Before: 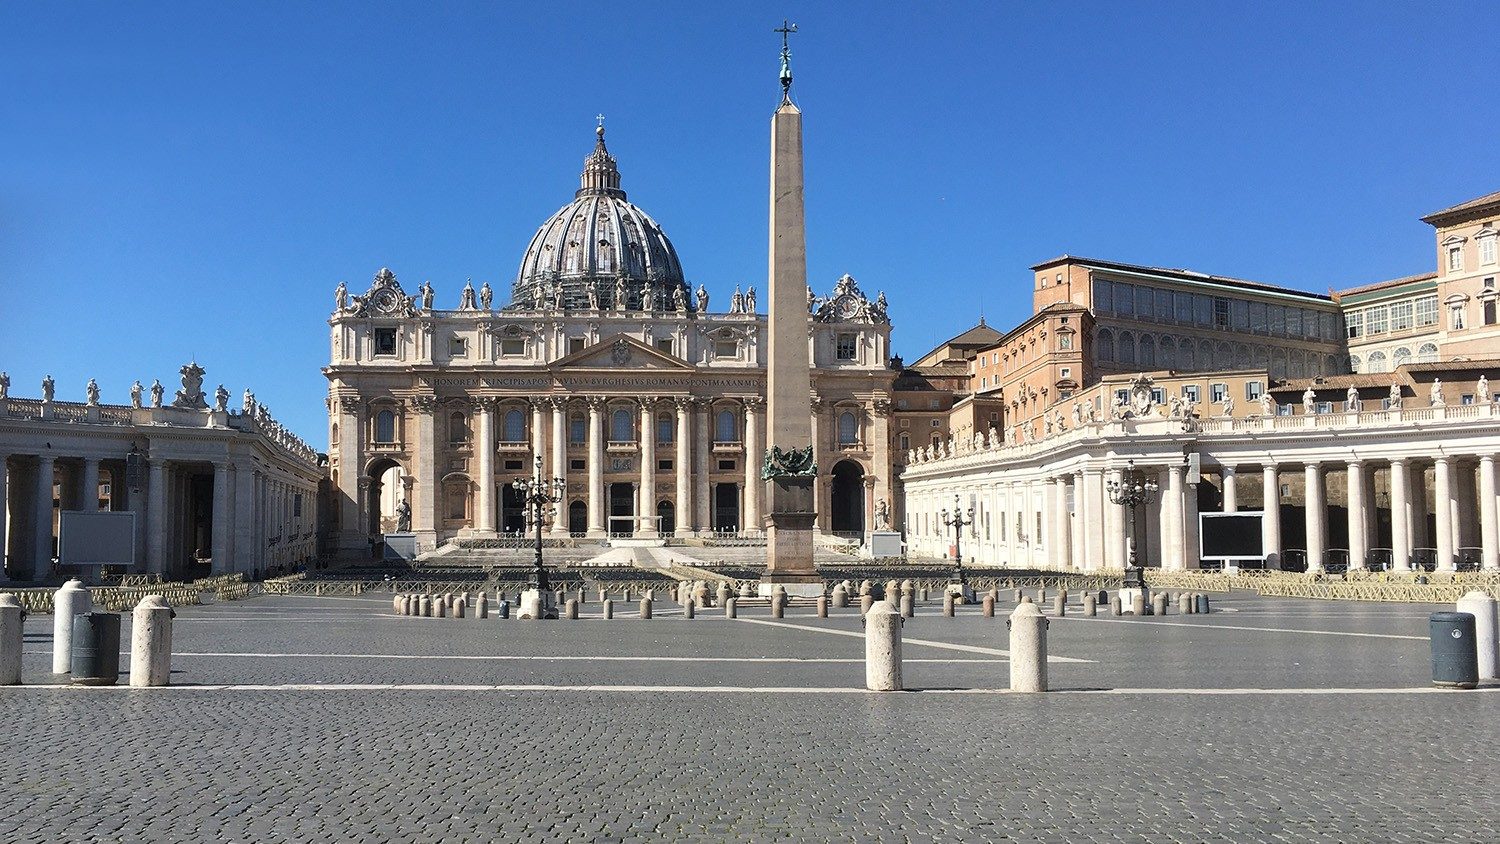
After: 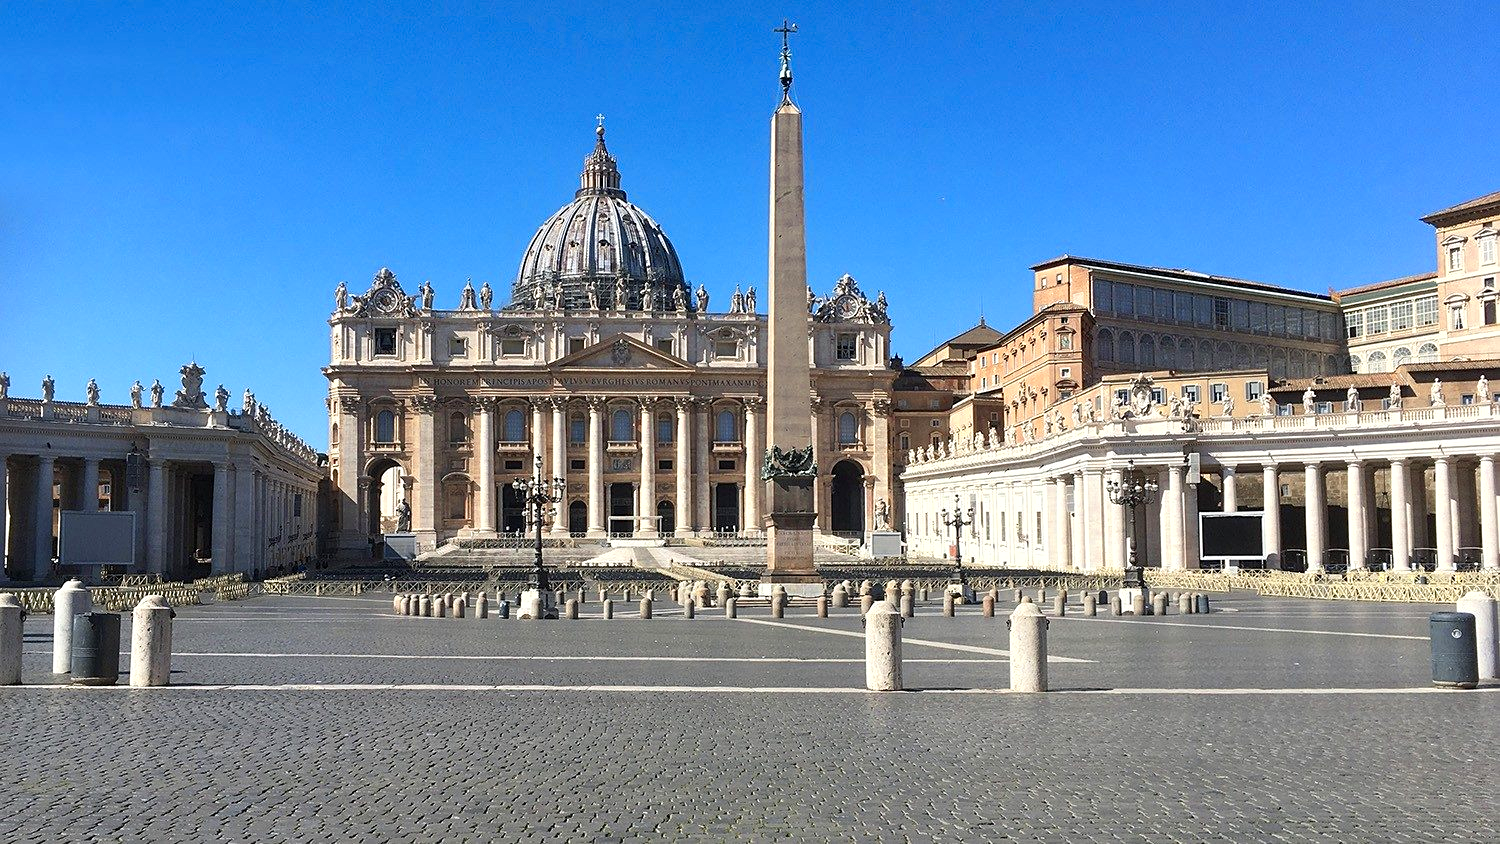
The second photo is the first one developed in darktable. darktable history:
sharpen: amount 0.201
color zones: curves: ch0 [(0.004, 0.305) (0.261, 0.623) (0.389, 0.399) (0.708, 0.571) (0.947, 0.34)]; ch1 [(0.025, 0.645) (0.229, 0.584) (0.326, 0.551) (0.484, 0.262) (0.757, 0.643)]
